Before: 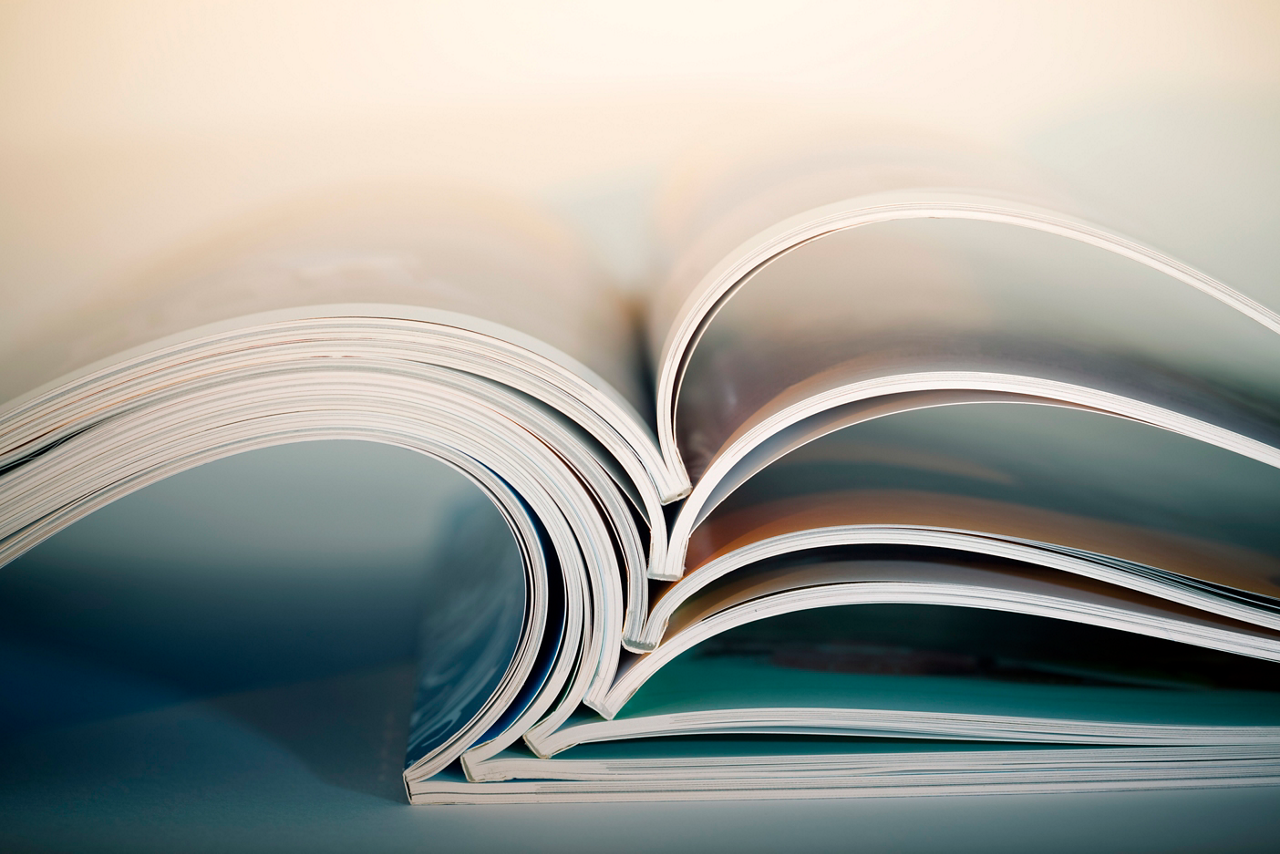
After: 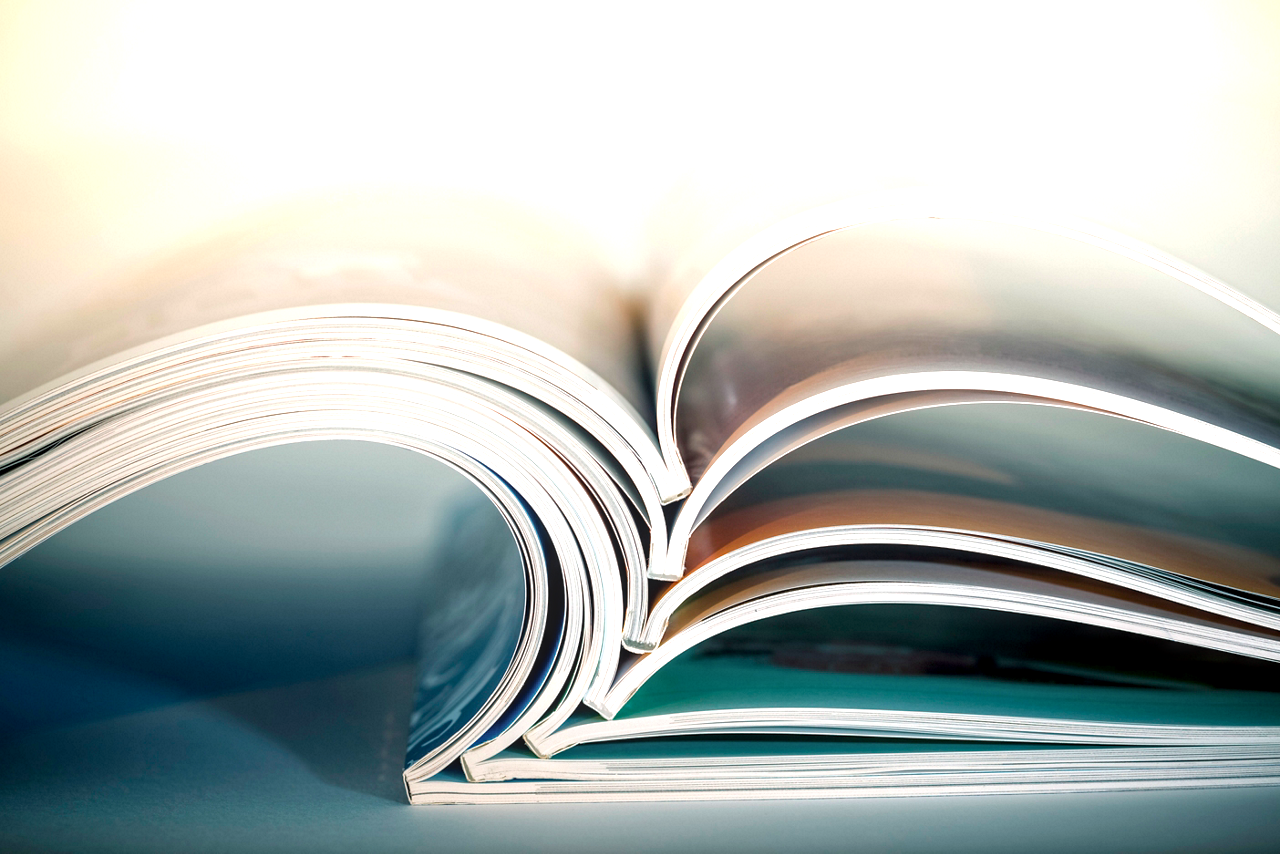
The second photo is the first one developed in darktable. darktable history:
local contrast: detail 144%
exposure: exposure 0.659 EV, compensate exposure bias true, compensate highlight preservation false
